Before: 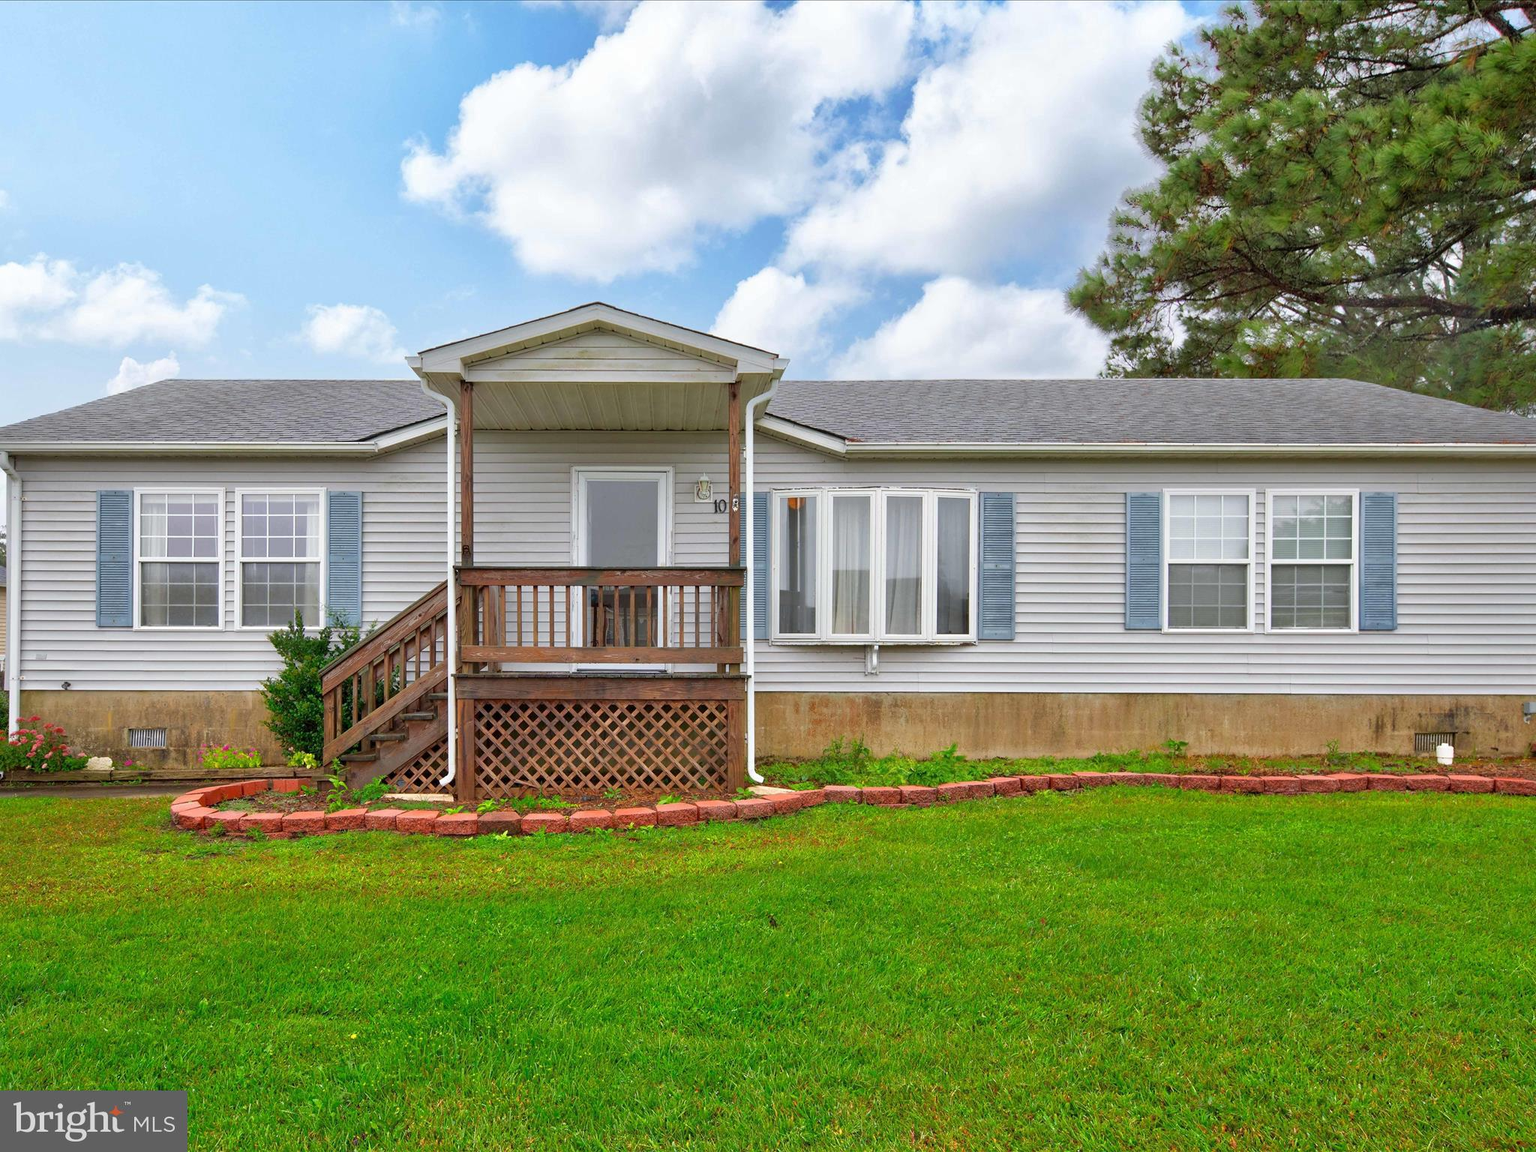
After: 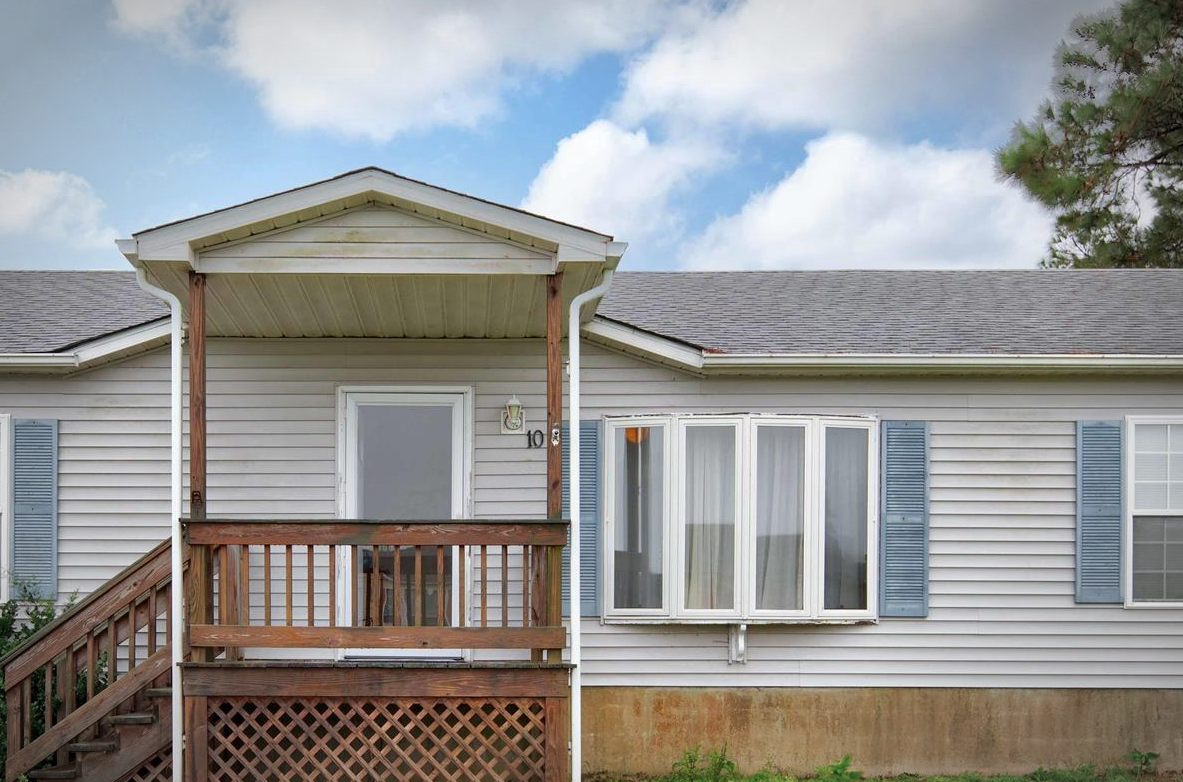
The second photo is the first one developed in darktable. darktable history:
crop: left 20.775%, top 15.382%, right 21.462%, bottom 33.691%
vignetting: center (0, 0.007), automatic ratio true
